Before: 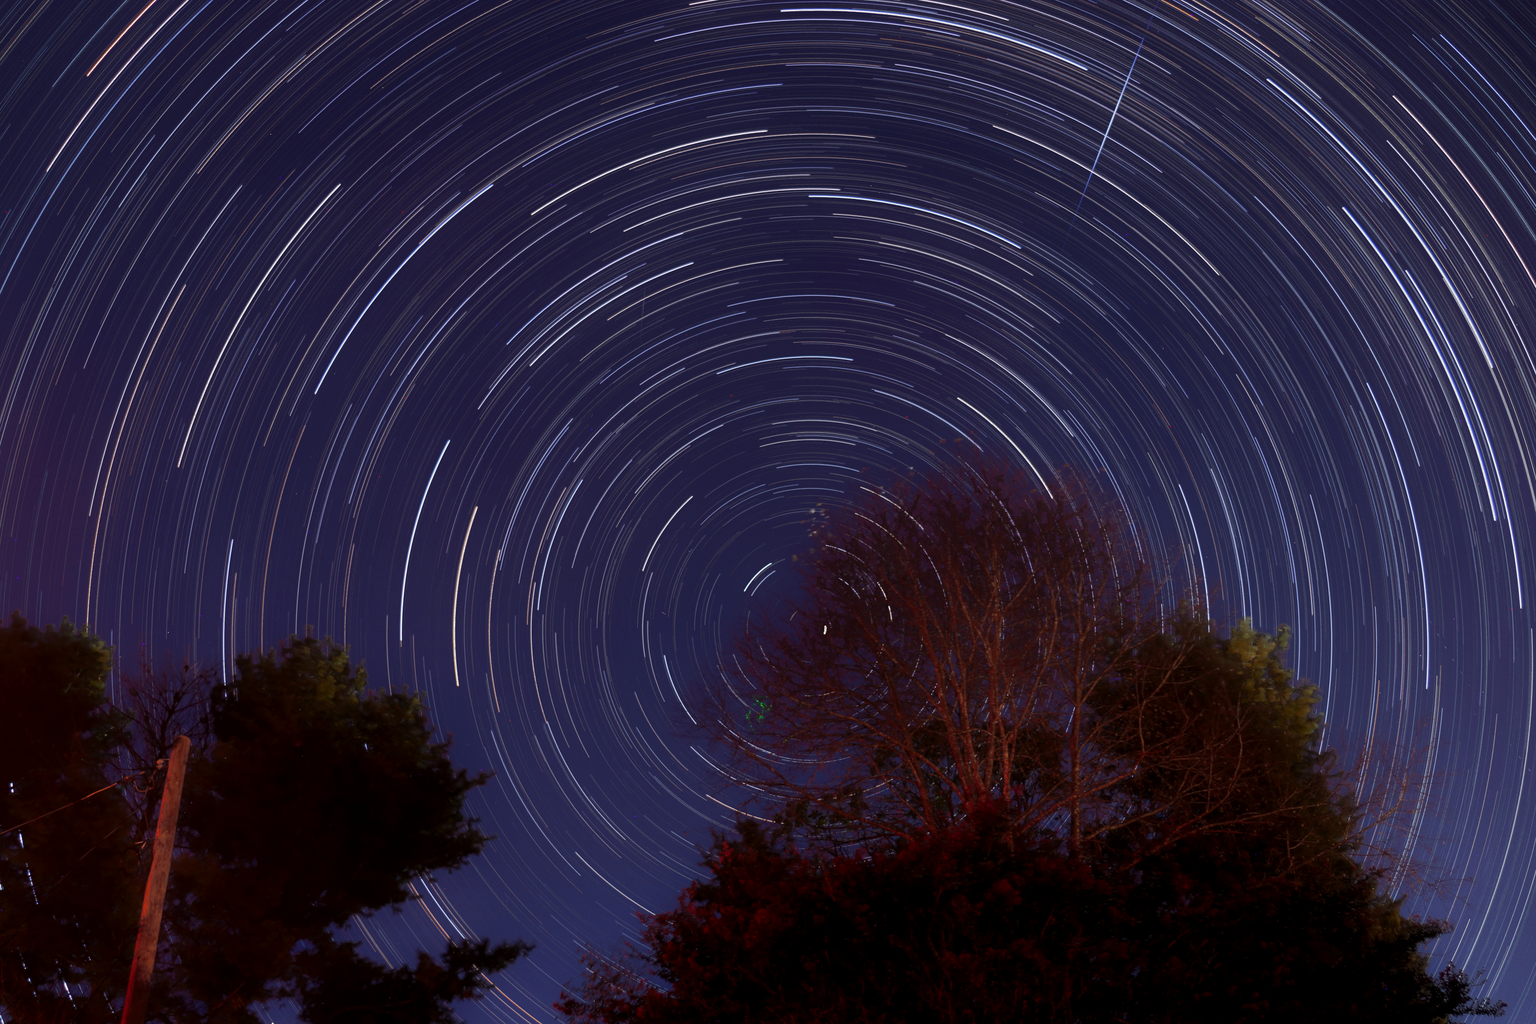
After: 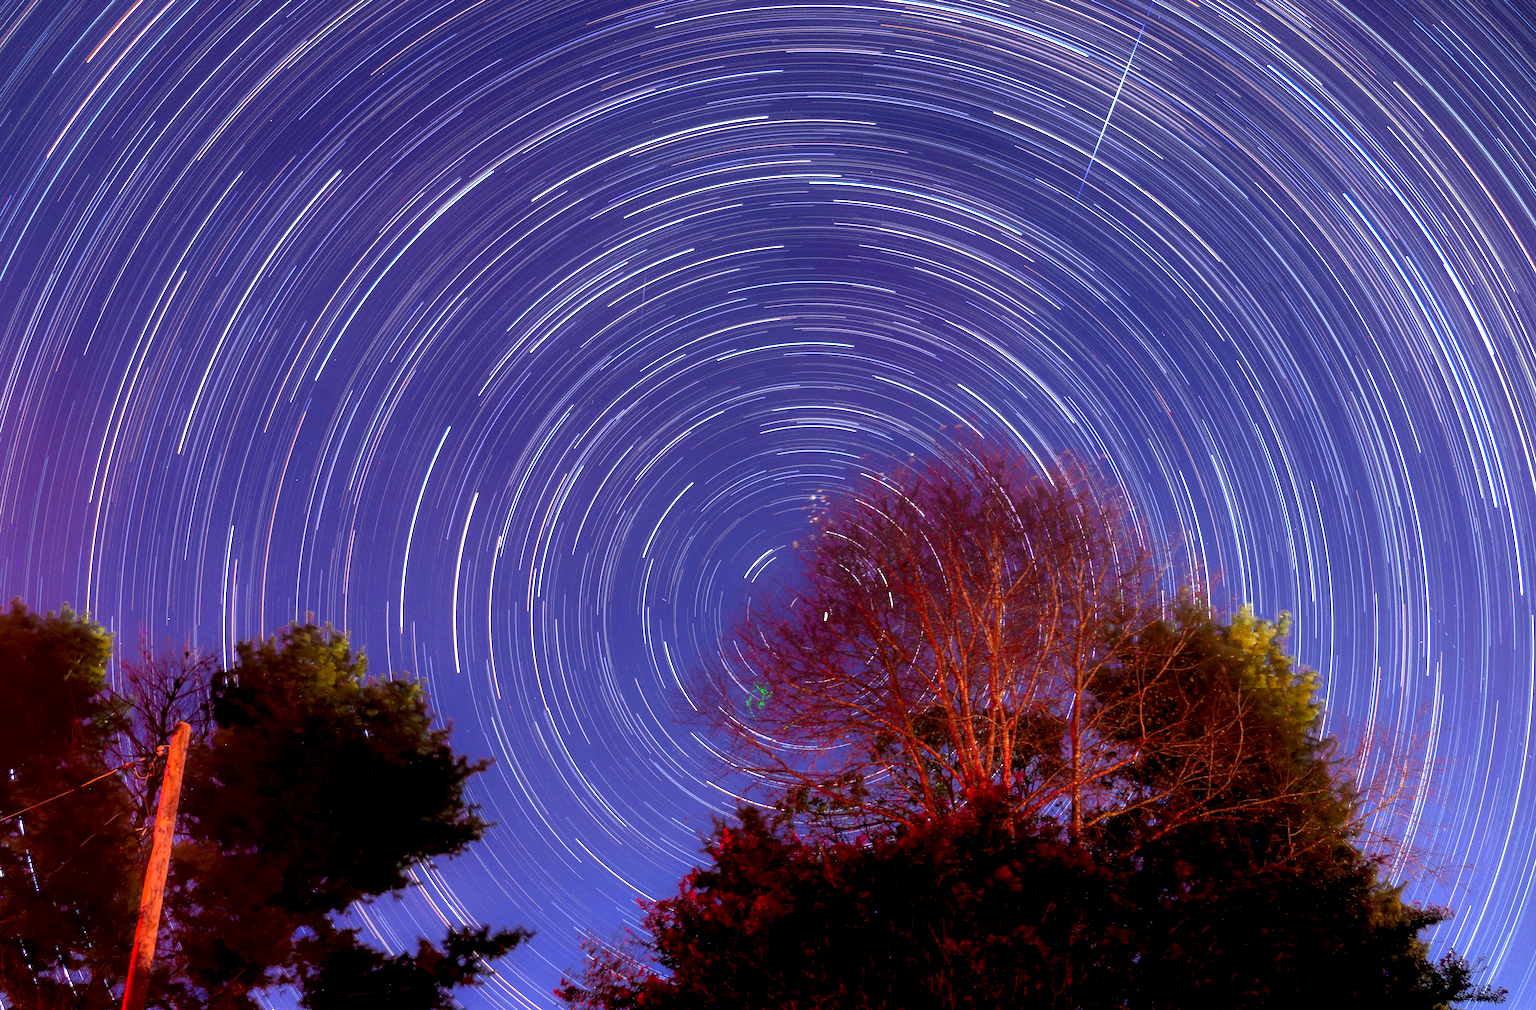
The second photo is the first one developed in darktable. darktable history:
color balance rgb: shadows lift › chroma 1.043%, shadows lift › hue 217.7°, power › hue 60.45°, linear chroma grading › mid-tones 7.975%, perceptual saturation grading › global saturation 30.247%, global vibrance -17.088%, contrast -5.815%
shadows and highlights: radius 336.72, shadows 28.13, soften with gaussian
exposure: black level correction 0.001, exposure 1.99 EV, compensate exposure bias true, compensate highlight preservation false
local contrast: on, module defaults
contrast brightness saturation: contrast 0.097, brightness 0.029, saturation 0.09
crop: top 1.381%, right 0.032%
